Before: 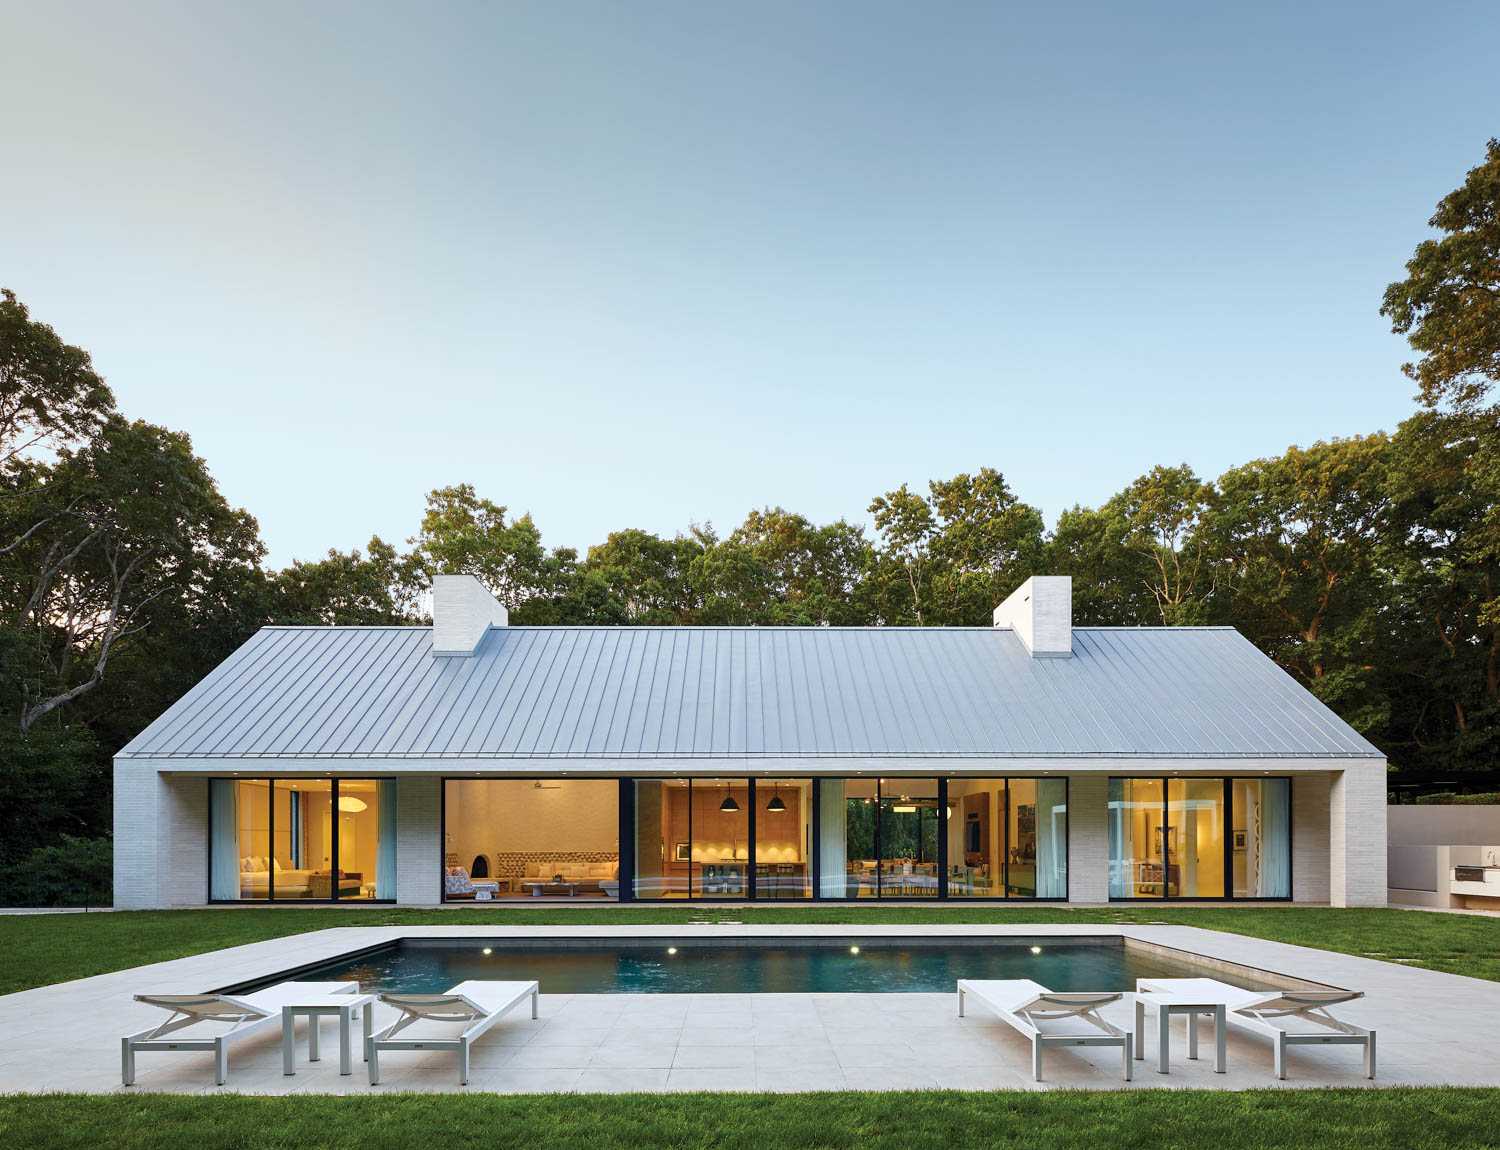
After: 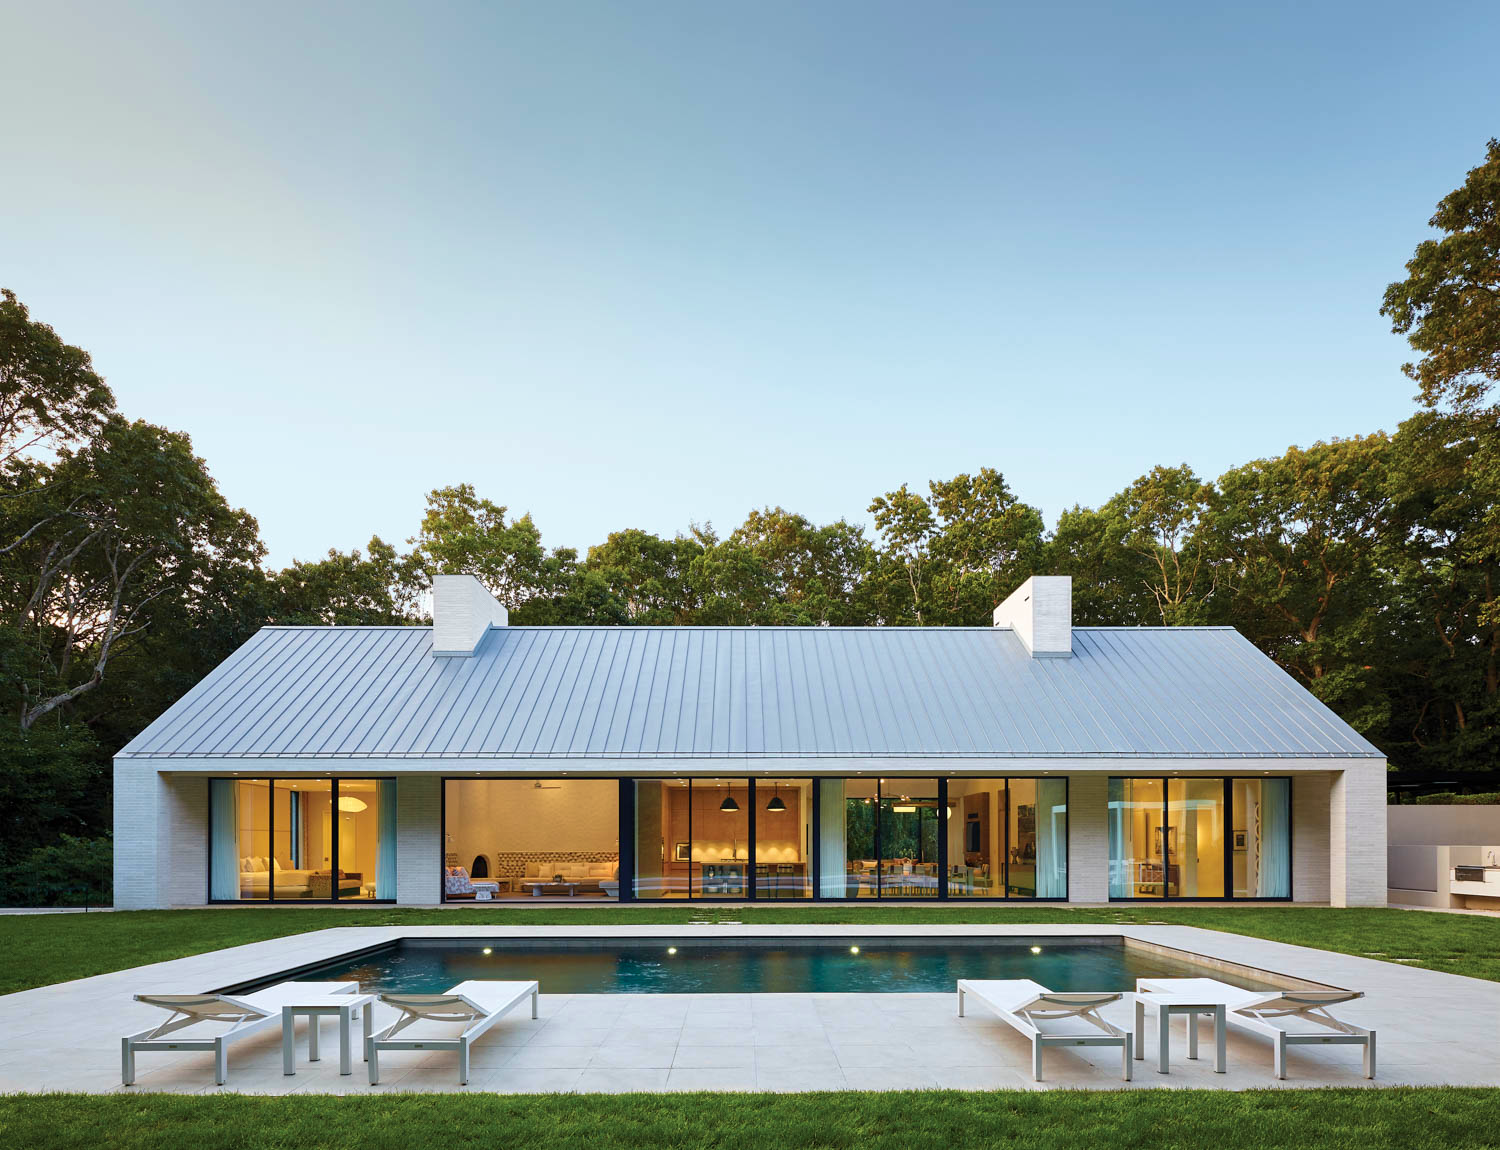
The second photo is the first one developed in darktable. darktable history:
velvia: strength 27.45%
